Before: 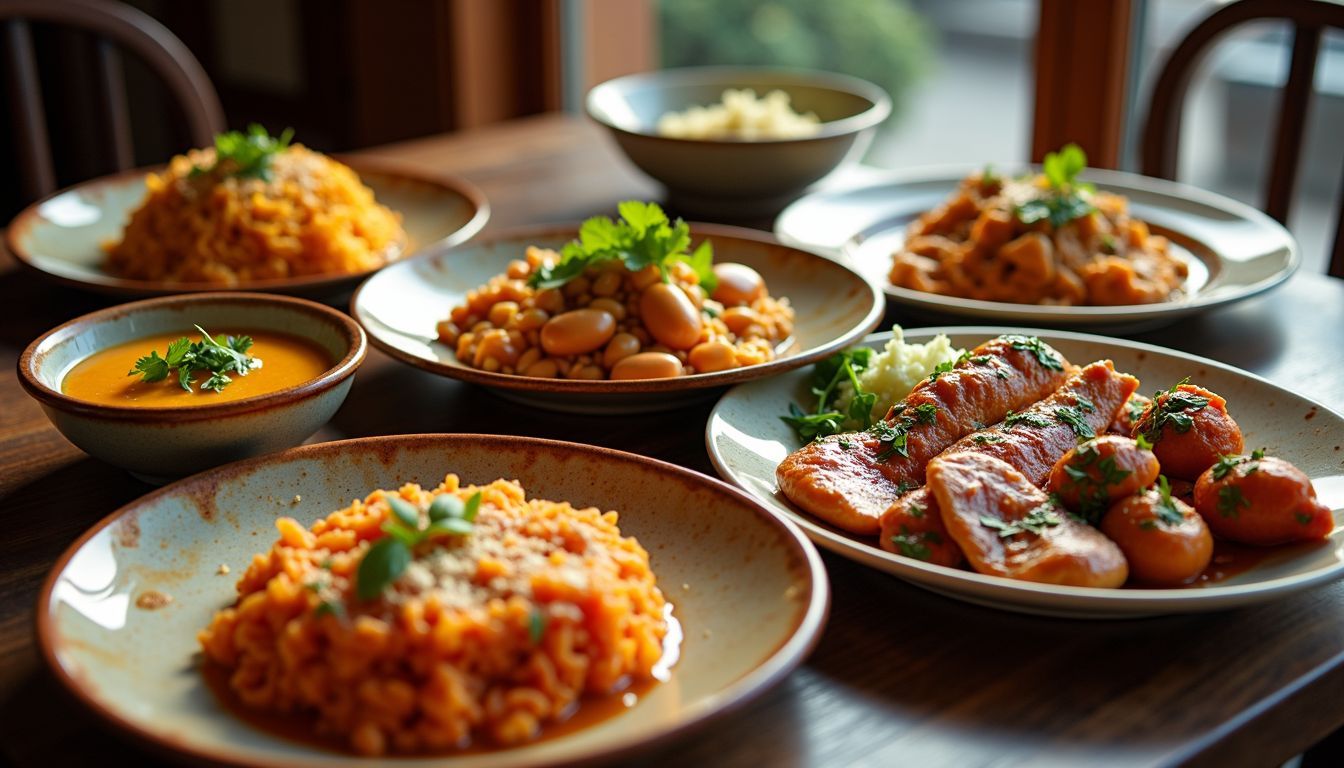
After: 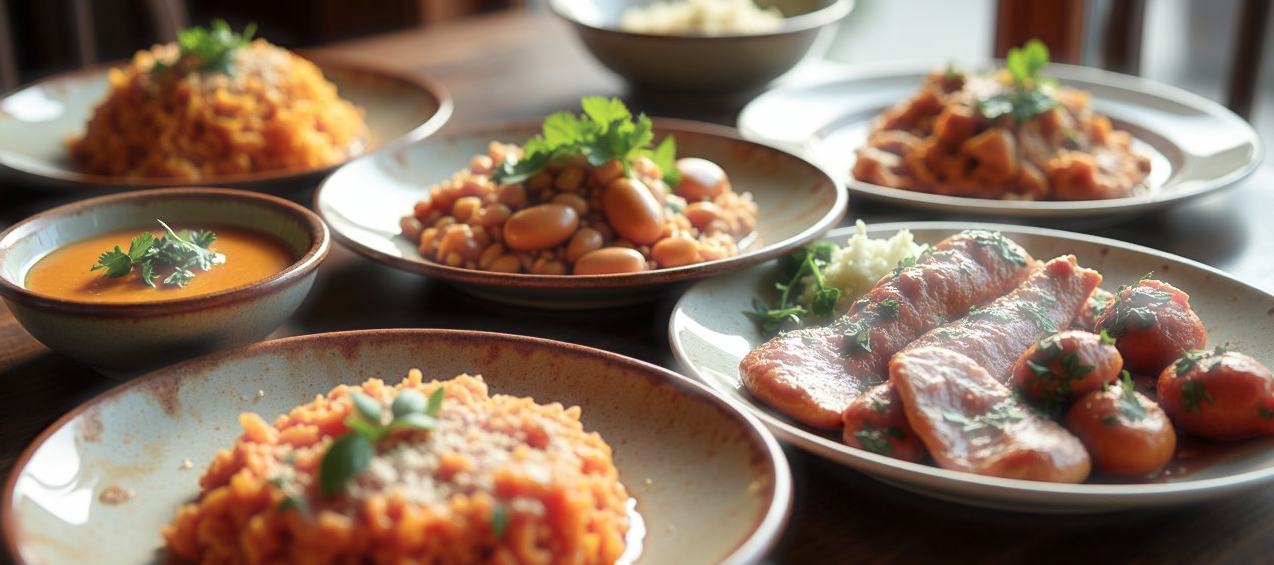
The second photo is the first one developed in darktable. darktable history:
crop and rotate: left 2.808%, top 13.685%, right 2.389%, bottom 12.648%
haze removal: strength -0.888, distance 0.223, compatibility mode true, adaptive false
